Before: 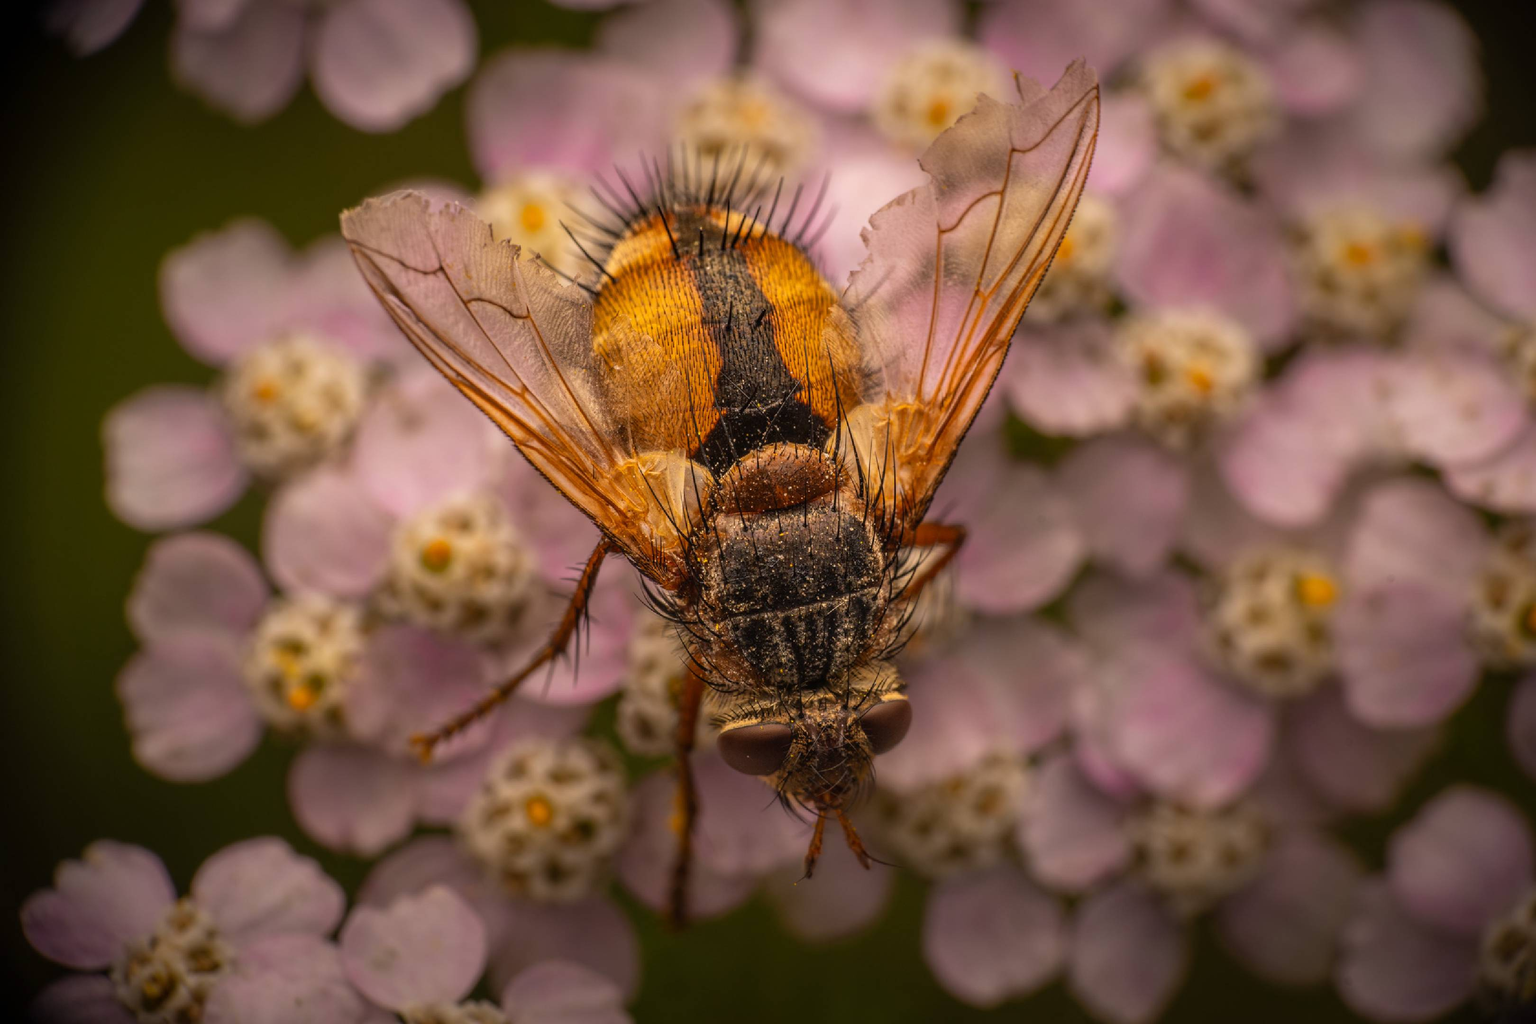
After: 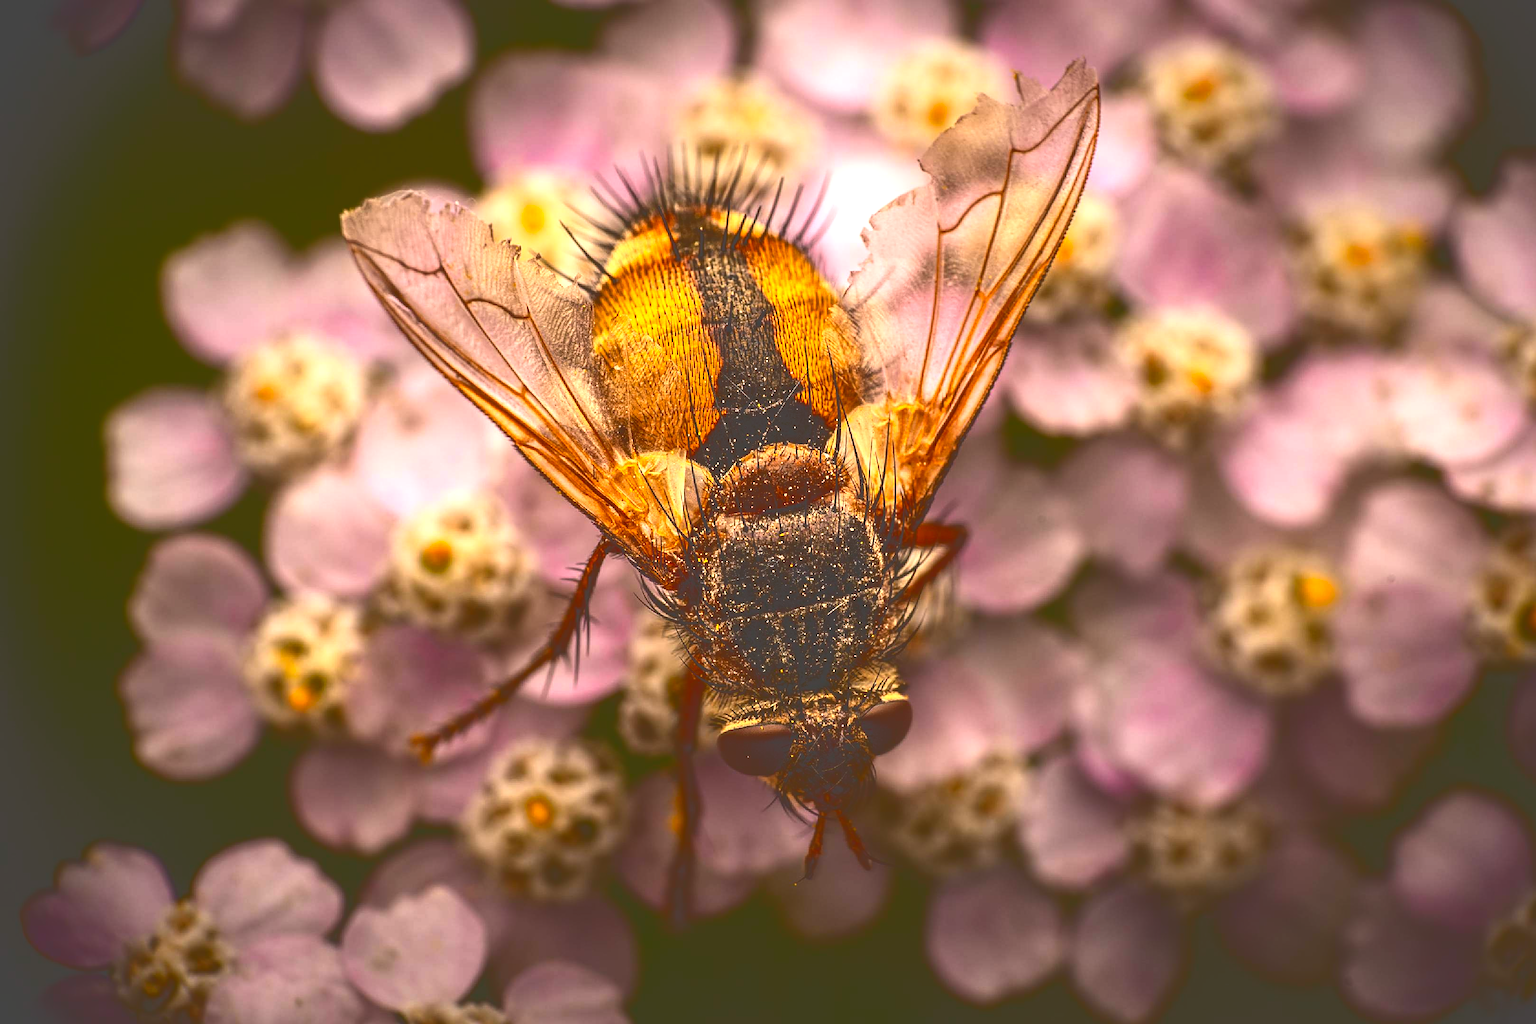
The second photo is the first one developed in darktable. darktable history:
tone curve: curves: ch0 [(0, 0.23) (0.125, 0.207) (0.245, 0.227) (0.736, 0.695) (1, 0.824)], color space Lab, independent channels
levels: levels [0.012, 0.367, 0.697]
sharpen: on, module defaults
